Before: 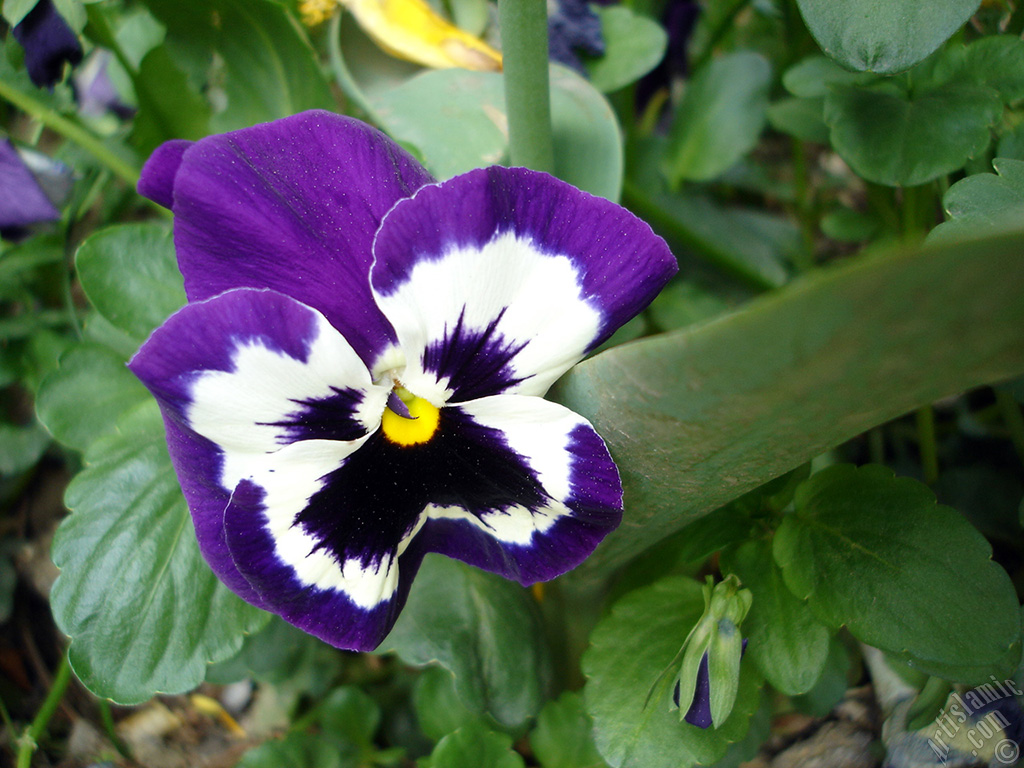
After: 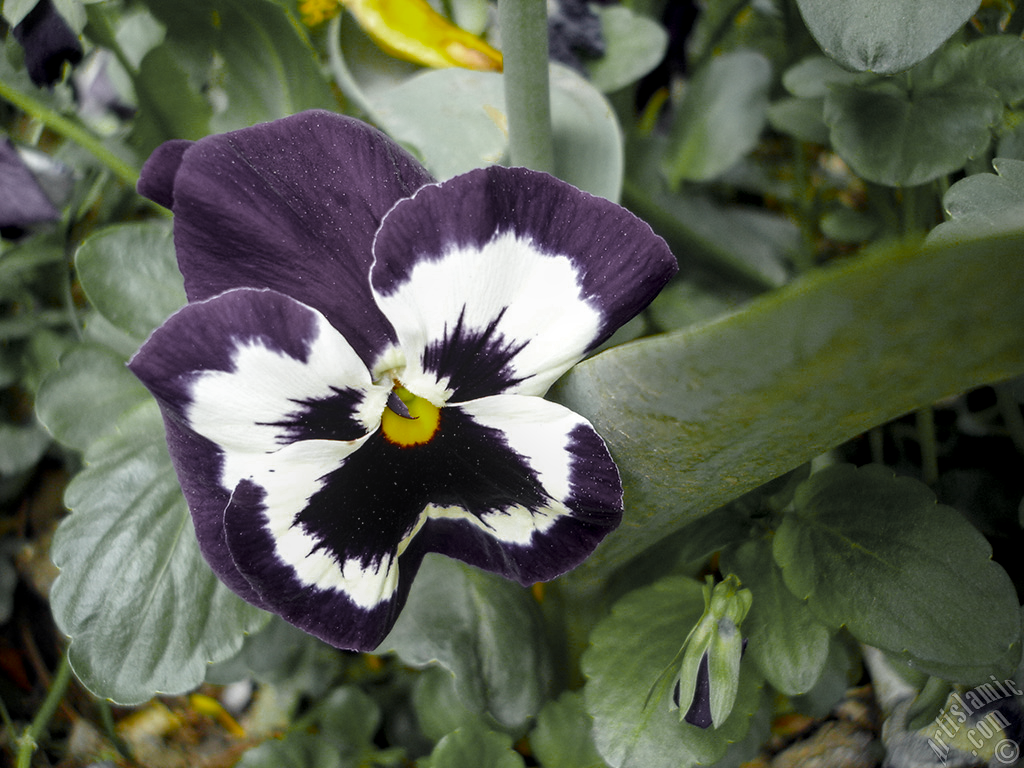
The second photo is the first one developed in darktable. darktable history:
local contrast: detail 130%
color balance rgb: linear chroma grading › global chroma 15%, perceptual saturation grading › global saturation 30%
color zones: curves: ch0 [(0.004, 0.388) (0.125, 0.392) (0.25, 0.404) (0.375, 0.5) (0.5, 0.5) (0.625, 0.5) (0.75, 0.5) (0.875, 0.5)]; ch1 [(0, 0.5) (0.125, 0.5) (0.25, 0.5) (0.375, 0.124) (0.524, 0.124) (0.645, 0.128) (0.789, 0.132) (0.914, 0.096) (0.998, 0.068)]
